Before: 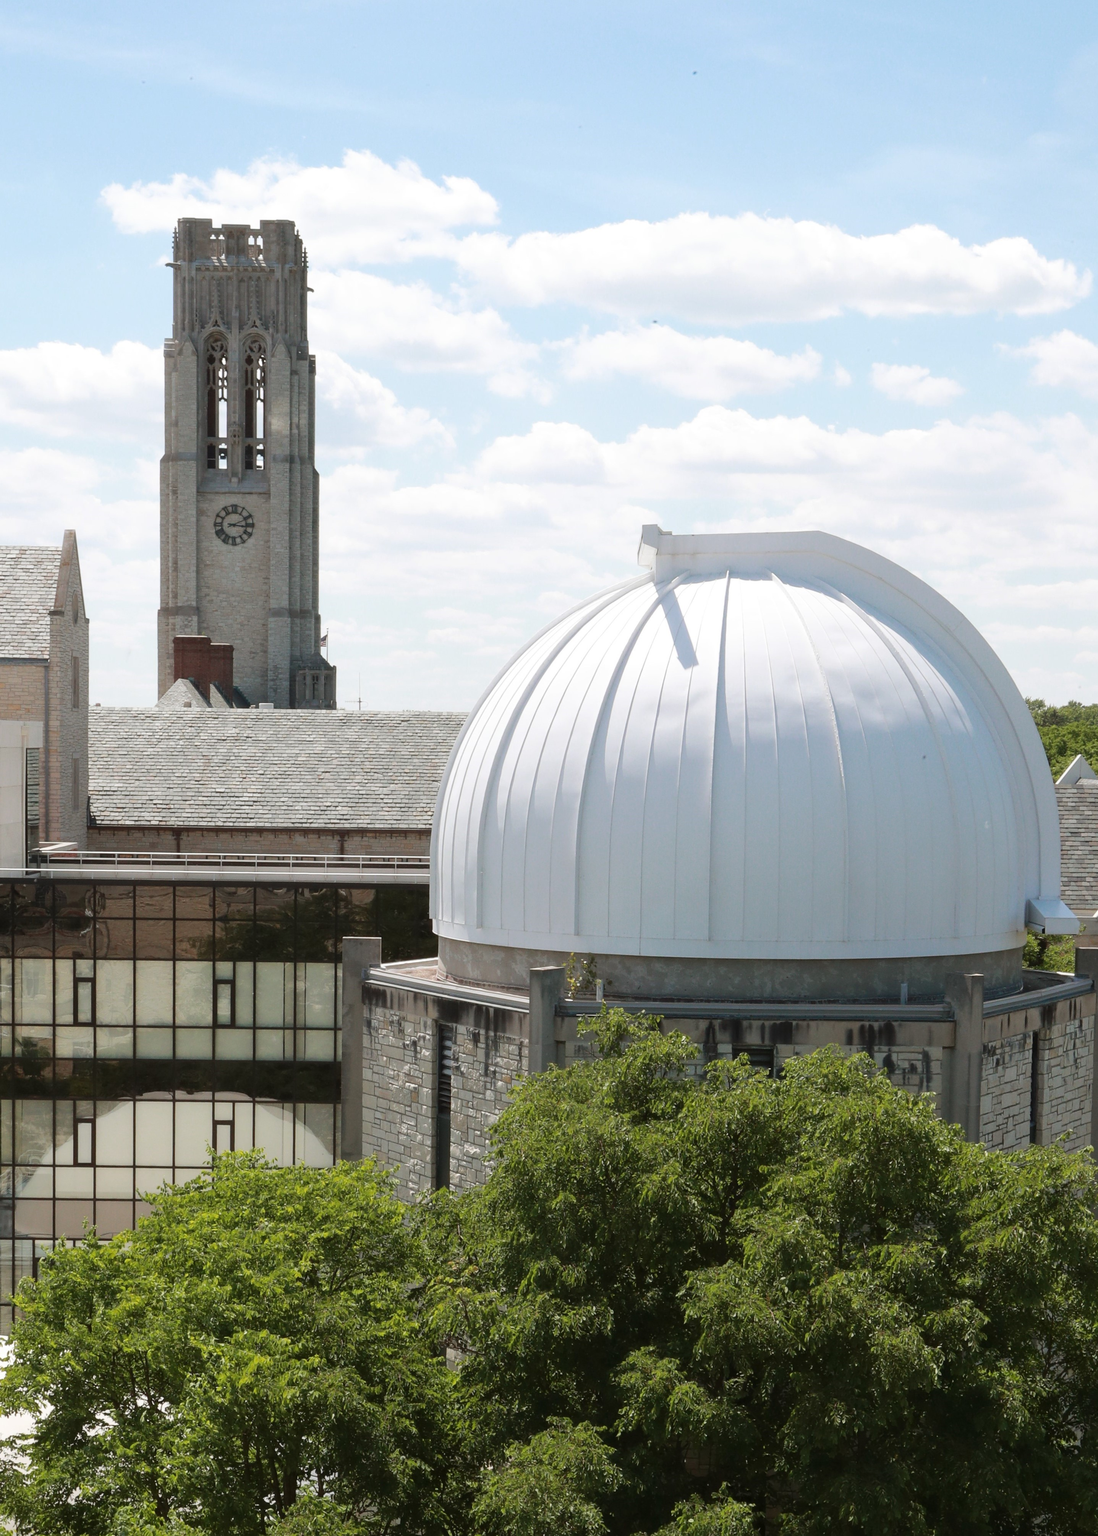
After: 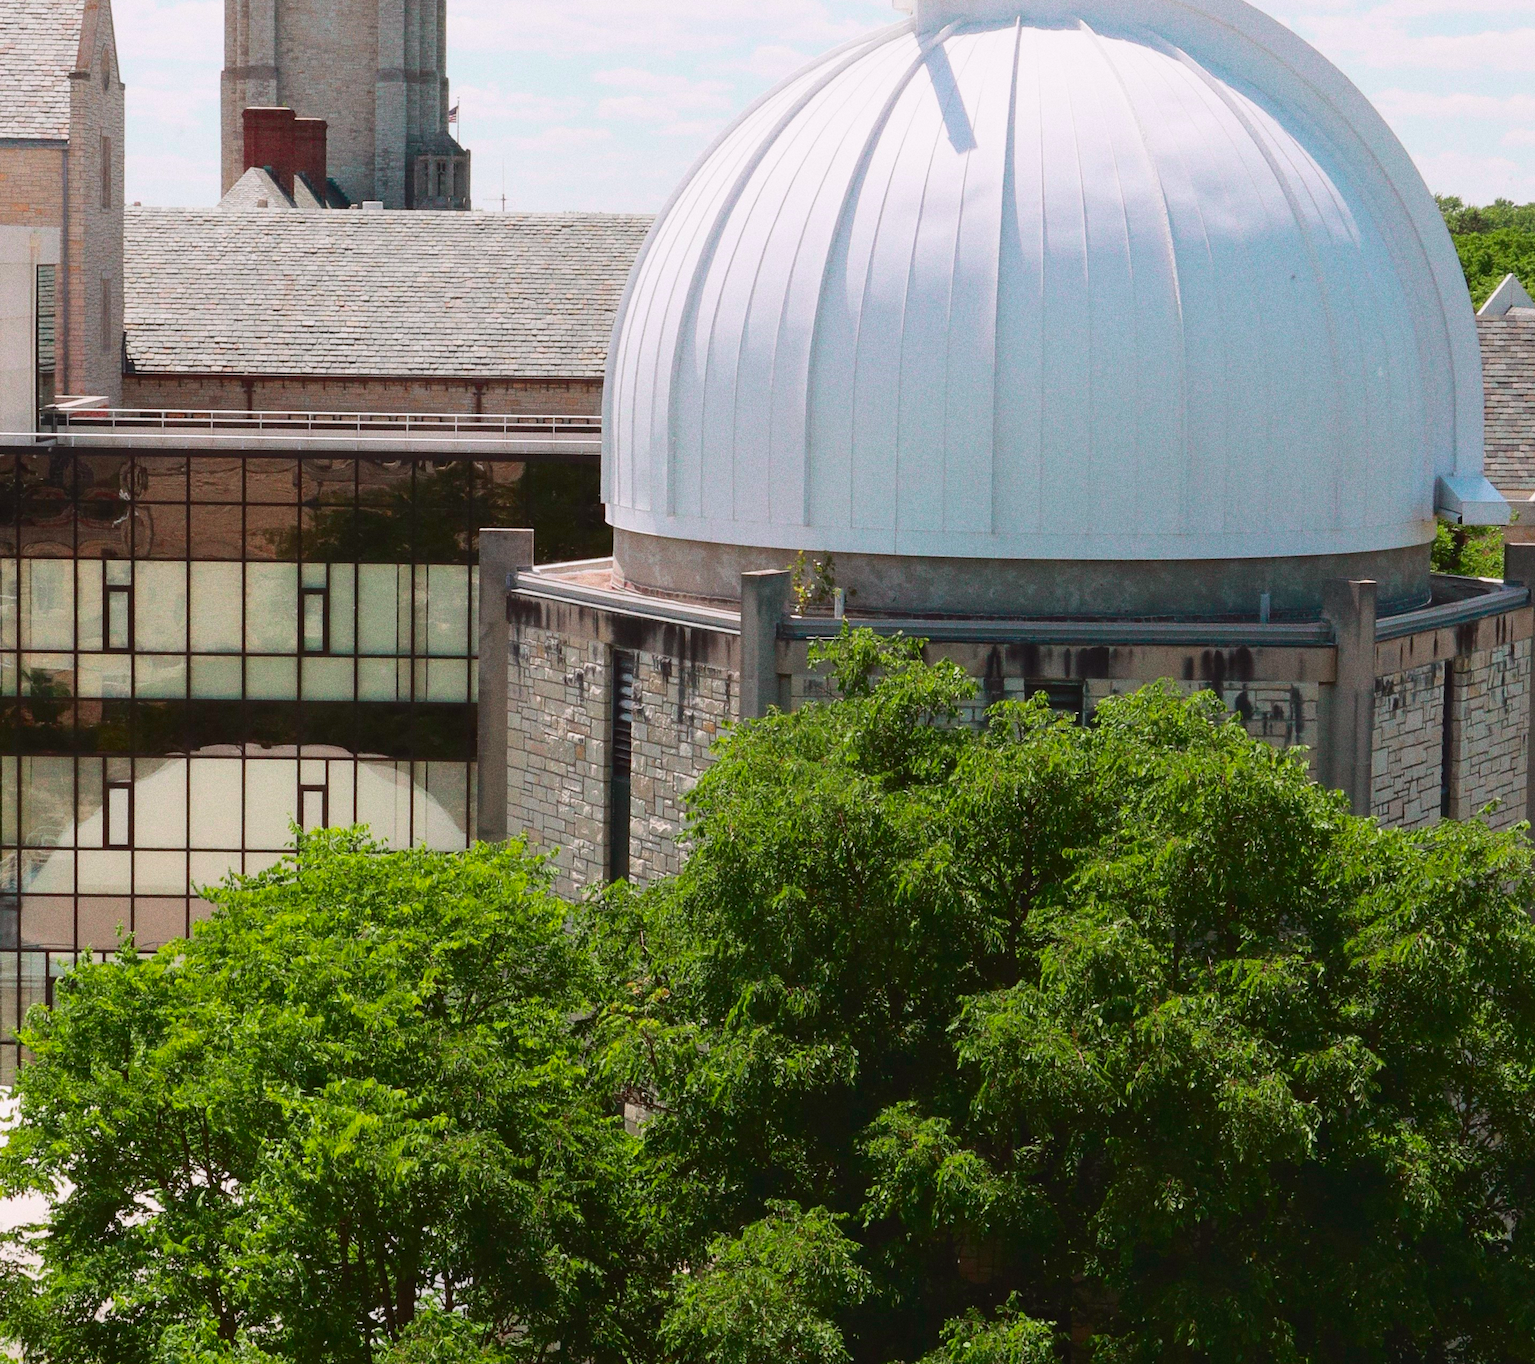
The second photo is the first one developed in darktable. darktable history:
contrast brightness saturation: brightness -0.02, saturation 0.35
crop and rotate: top 36.435%
tone curve: curves: ch0 [(0, 0.025) (0.15, 0.143) (0.452, 0.486) (0.751, 0.788) (1, 0.961)]; ch1 [(0, 0) (0.43, 0.408) (0.476, 0.469) (0.497, 0.507) (0.546, 0.571) (0.566, 0.607) (0.62, 0.657) (1, 1)]; ch2 [(0, 0) (0.386, 0.397) (0.505, 0.498) (0.547, 0.546) (0.579, 0.58) (1, 1)], color space Lab, independent channels, preserve colors none
grain: coarseness 0.09 ISO, strength 40%
